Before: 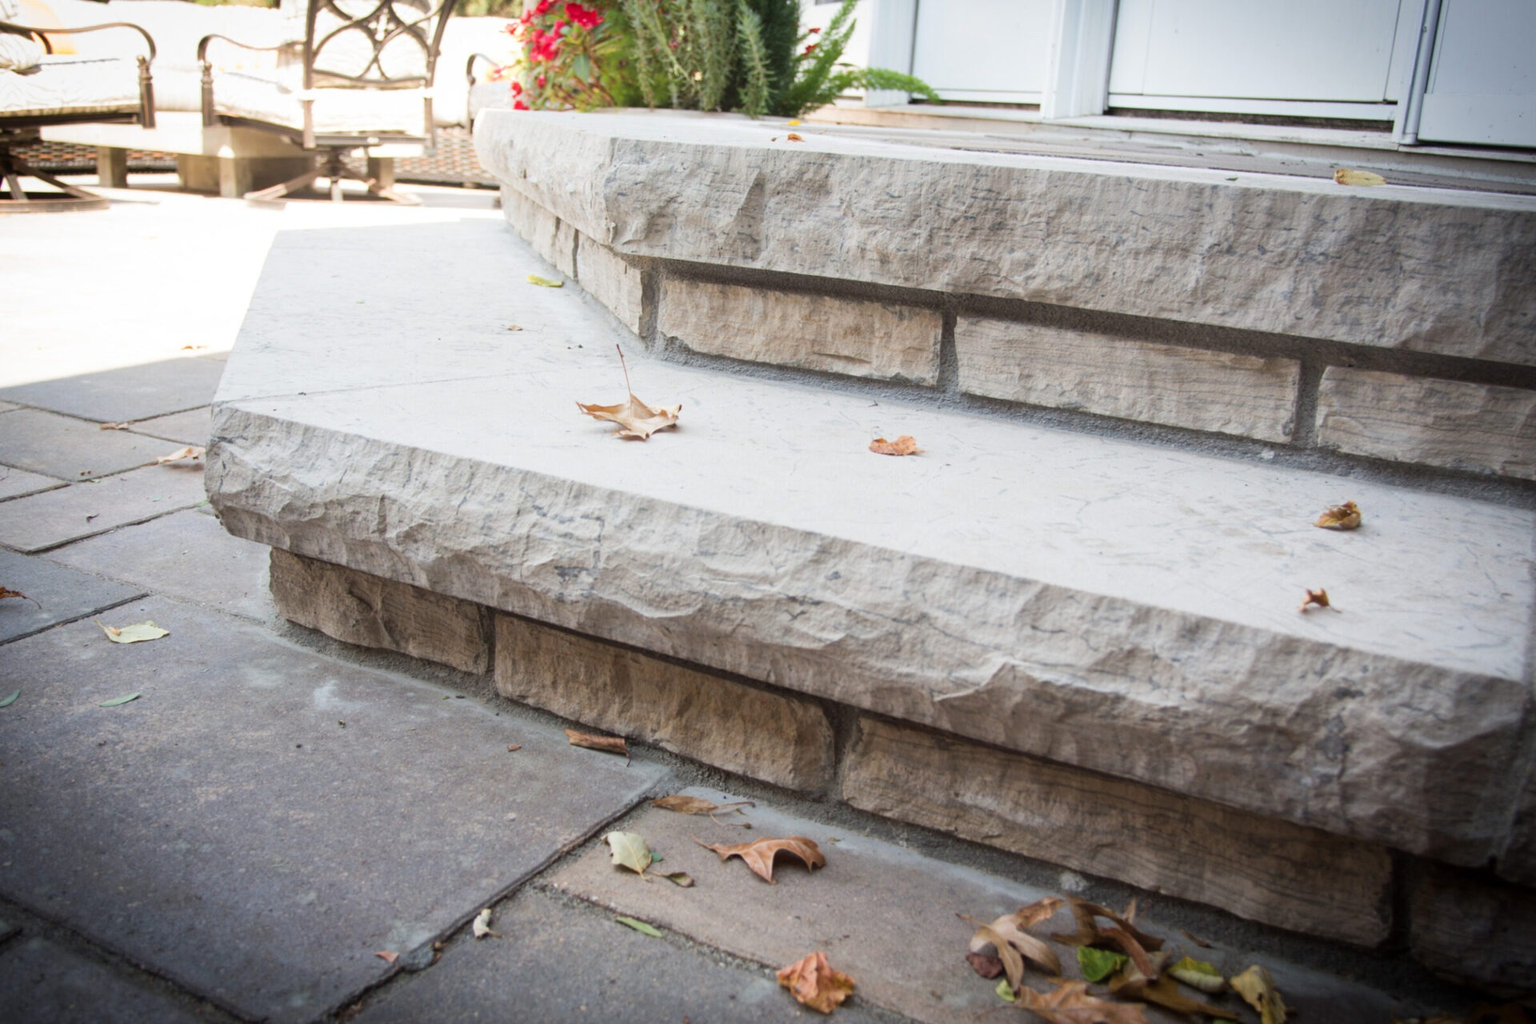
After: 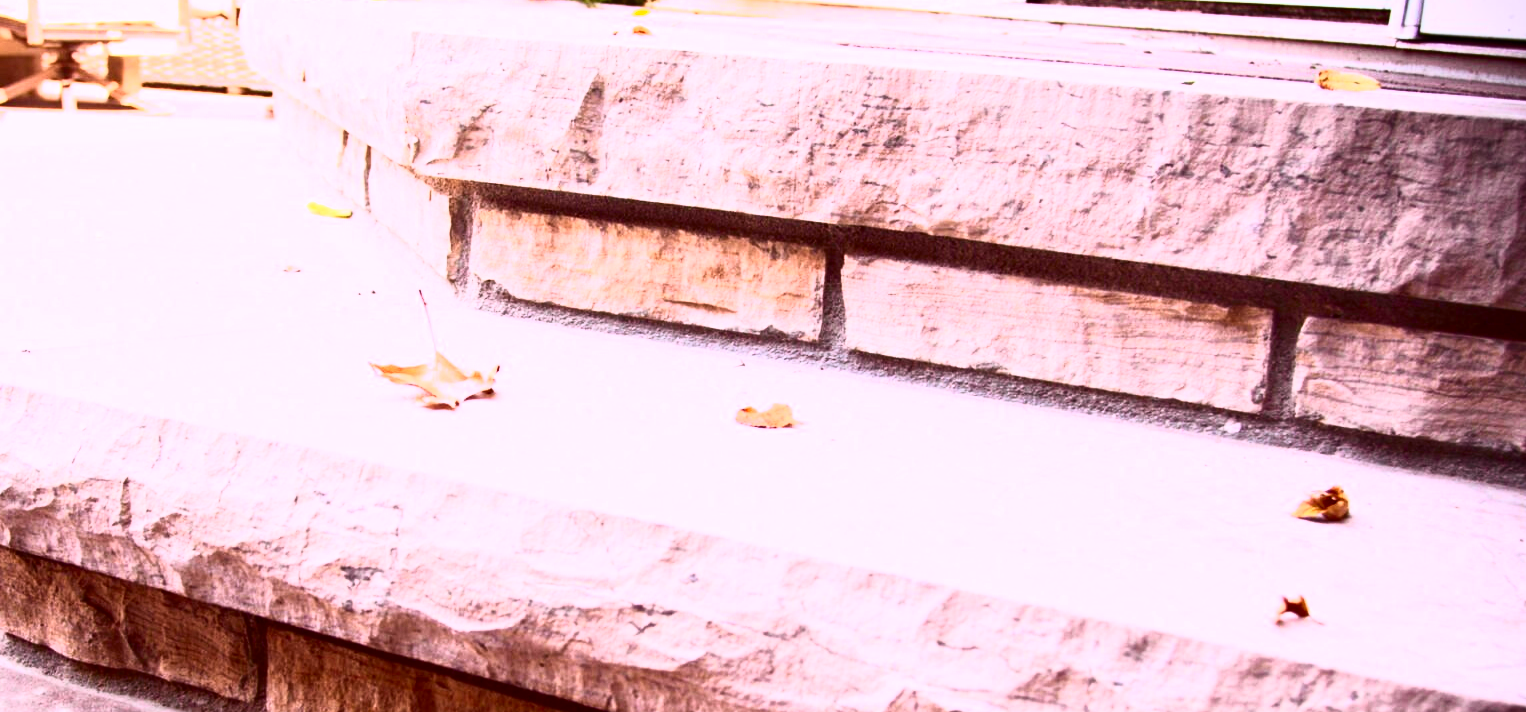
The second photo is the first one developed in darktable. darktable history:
white balance: red 1.05, blue 1.072
contrast brightness saturation: contrast 0.4, brightness 0.1, saturation 0.21
crop: left 18.38%, top 11.092%, right 2.134%, bottom 33.217%
rgb levels: mode RGB, independent channels, levels [[0, 0.5, 1], [0, 0.521, 1], [0, 0.536, 1]]
exposure: exposure -0.01 EV, compensate highlight preservation false
tone curve: curves: ch0 [(0, 0) (0.051, 0.027) (0.096, 0.071) (0.241, 0.247) (0.455, 0.52) (0.594, 0.692) (0.715, 0.845) (0.84, 0.936) (1, 1)]; ch1 [(0, 0) (0.1, 0.038) (0.318, 0.243) (0.399, 0.351) (0.478, 0.469) (0.499, 0.499) (0.534, 0.549) (0.565, 0.605) (0.601, 0.644) (0.666, 0.701) (1, 1)]; ch2 [(0, 0) (0.453, 0.45) (0.479, 0.483) (0.504, 0.499) (0.52, 0.508) (0.561, 0.573) (0.592, 0.617) (0.824, 0.815) (1, 1)], color space Lab, independent channels, preserve colors none
color balance rgb: linear chroma grading › global chroma 6.48%, perceptual saturation grading › global saturation 12.96%, global vibrance 6.02%
